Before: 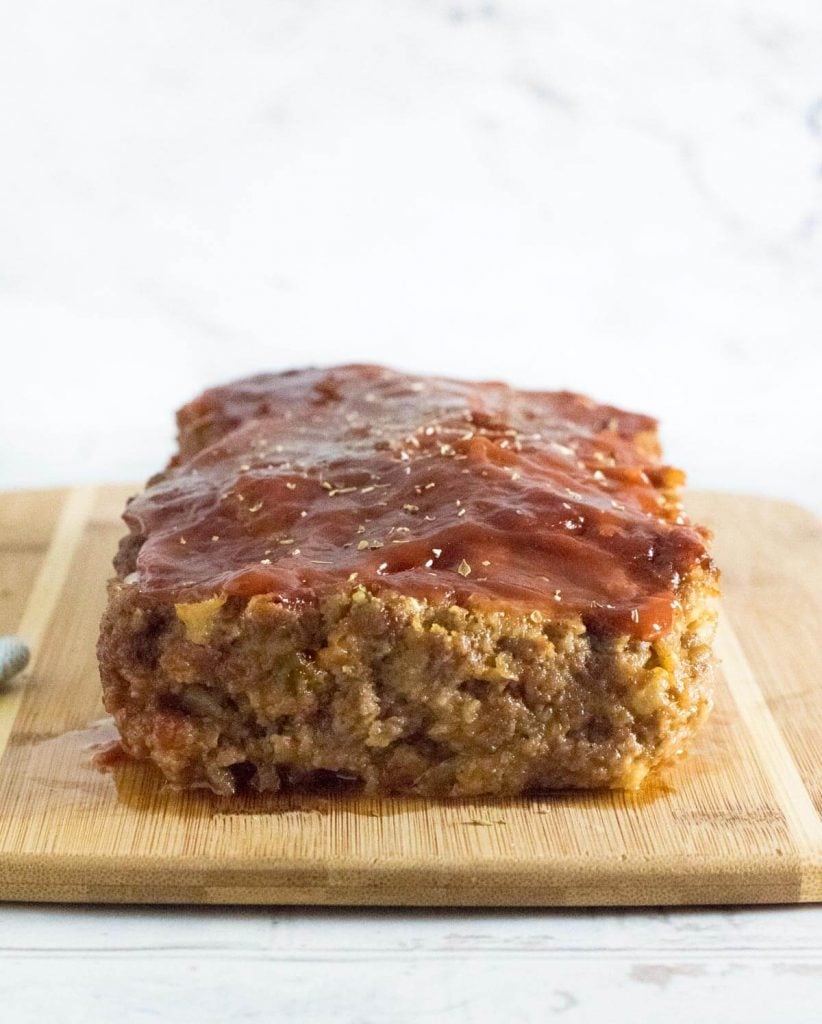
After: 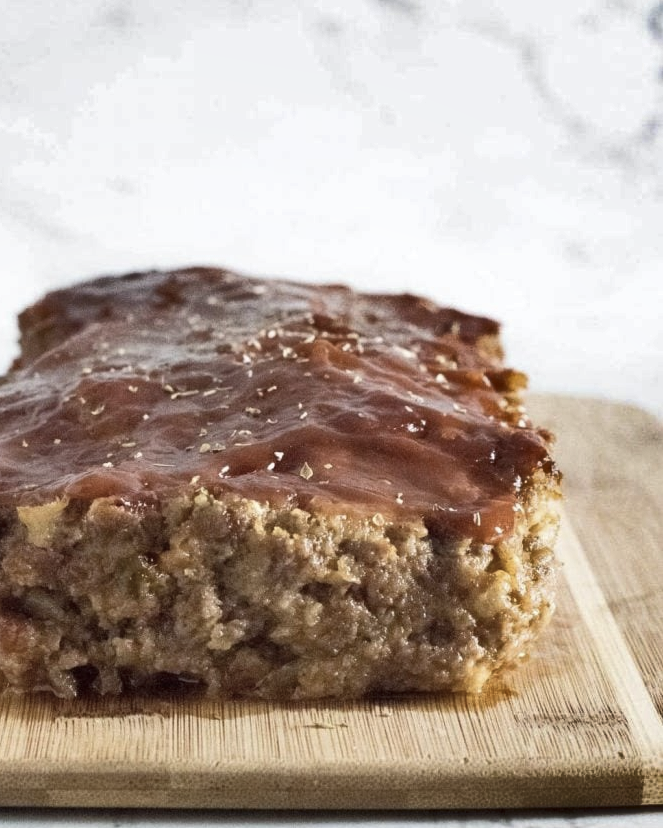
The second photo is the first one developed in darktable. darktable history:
crop: left 19.288%, top 9.492%, right 0%, bottom 9.599%
shadows and highlights: white point adjustment 0.13, highlights -70.5, soften with gaussian
contrast brightness saturation: contrast 0.102, saturation -0.368
